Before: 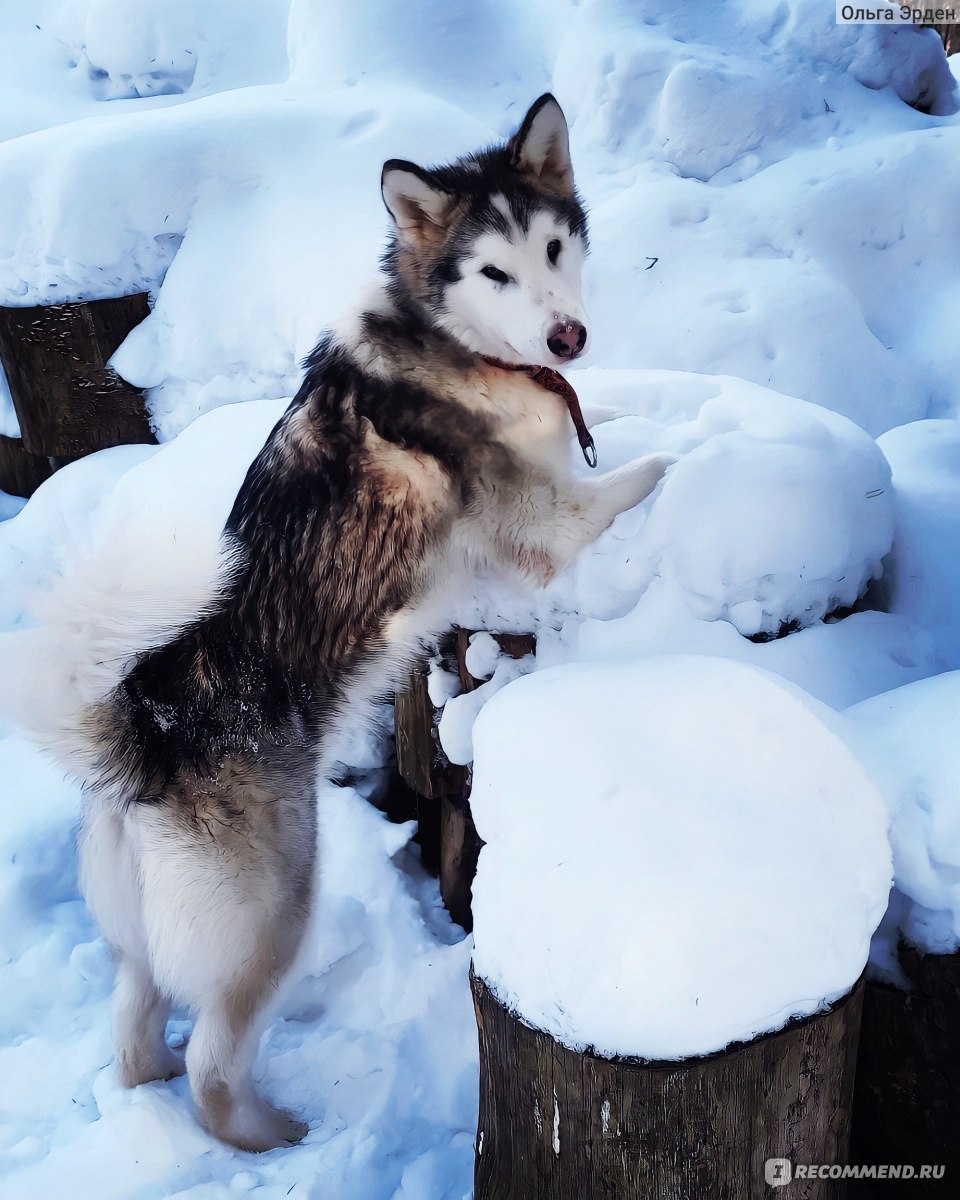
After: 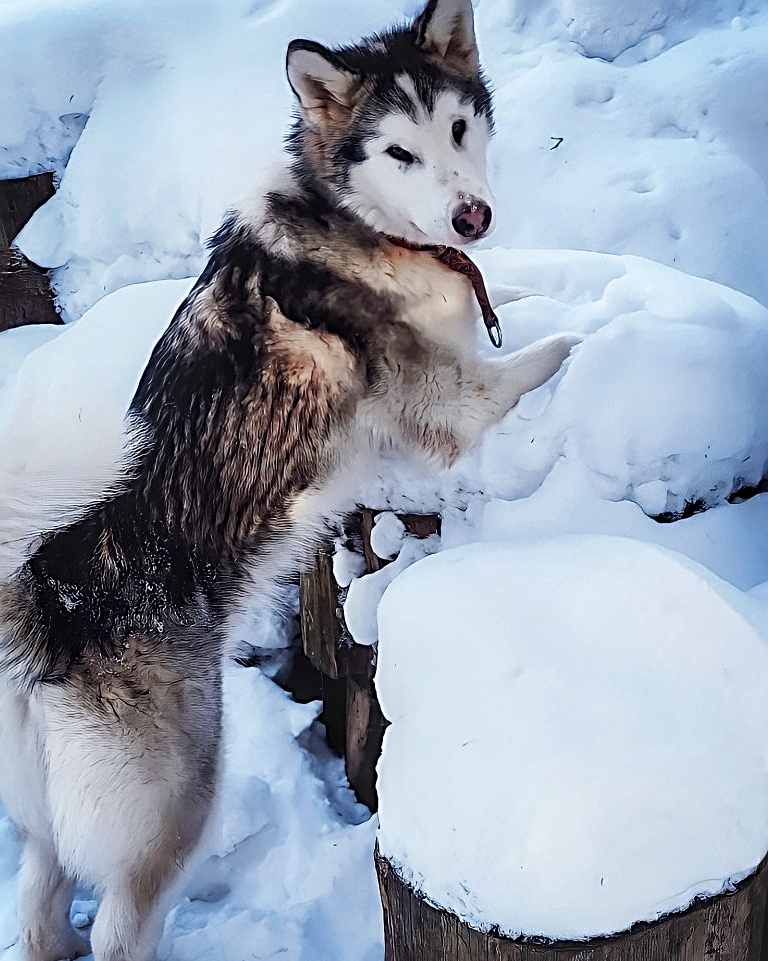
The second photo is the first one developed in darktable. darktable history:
local contrast: on, module defaults
crop and rotate: left 9.973%, top 10.077%, right 9.936%, bottom 9.769%
sharpen: radius 2.801, amount 0.708
